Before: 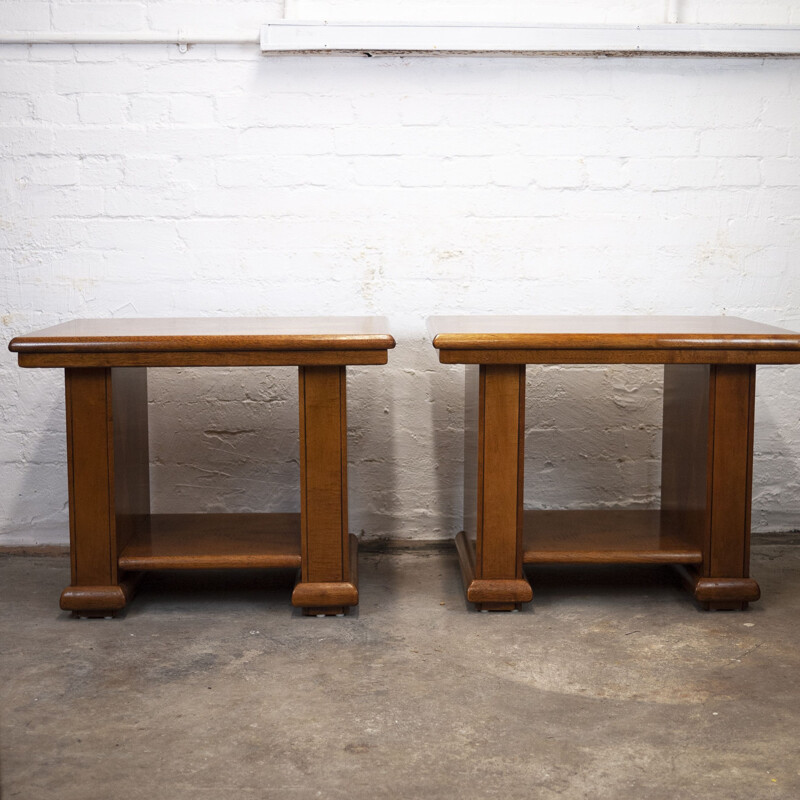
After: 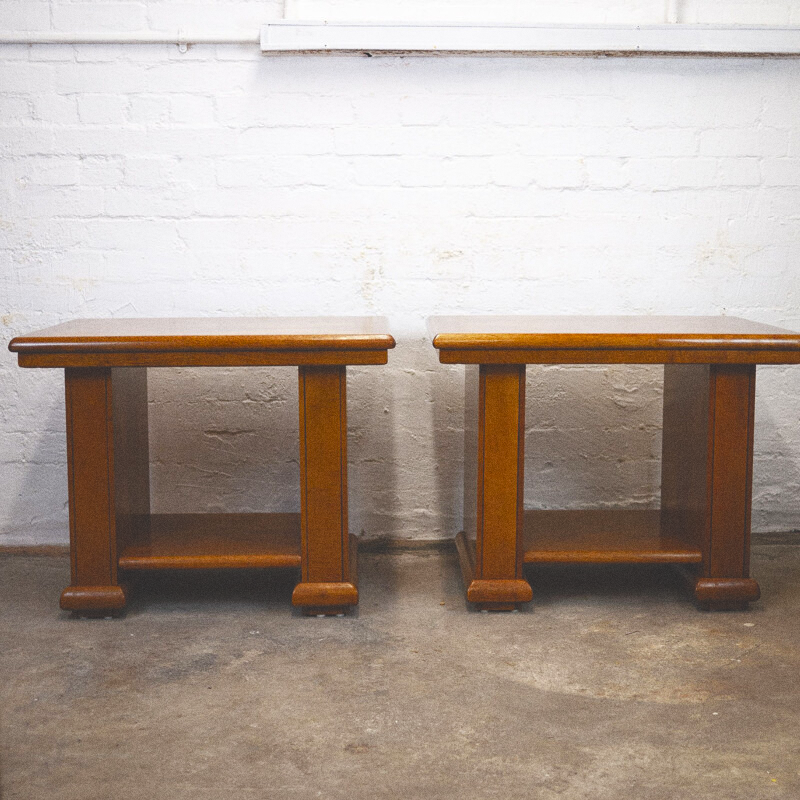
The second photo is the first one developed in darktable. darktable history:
color balance rgb: perceptual saturation grading › global saturation 35%, perceptual saturation grading › highlights -25%, perceptual saturation grading › shadows 50%
exposure: black level correction -0.028, compensate highlight preservation false
grain: coarseness 0.09 ISO
